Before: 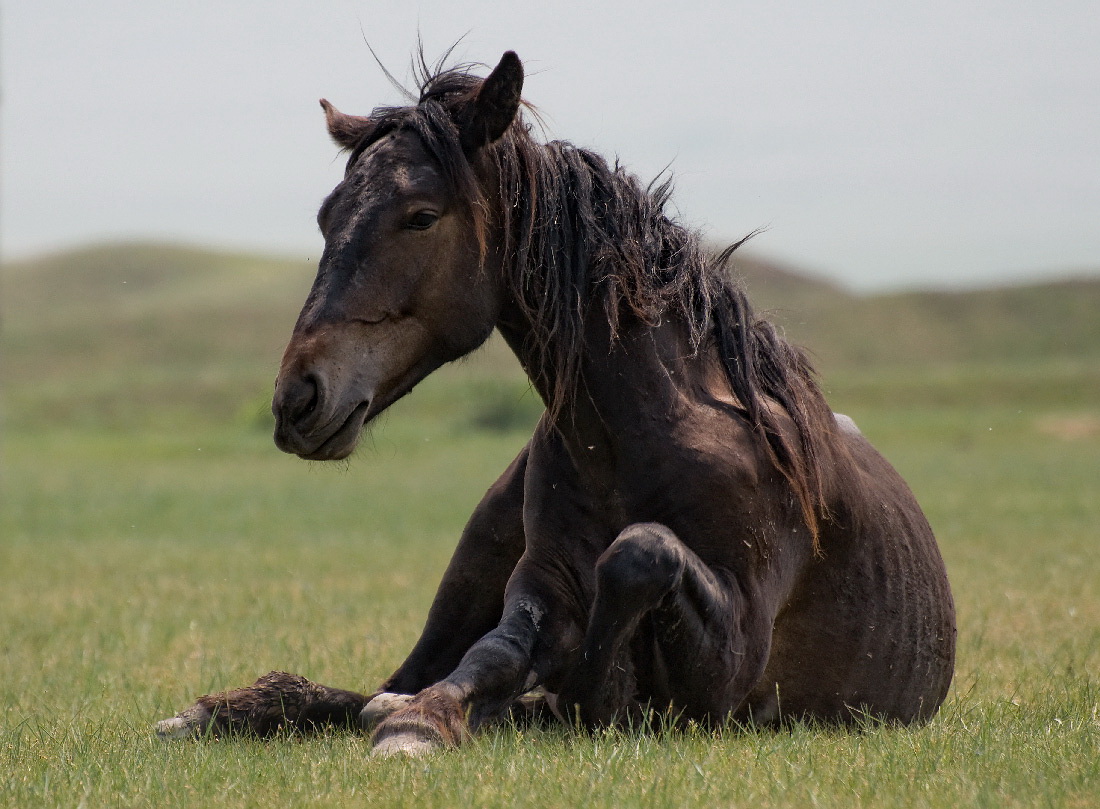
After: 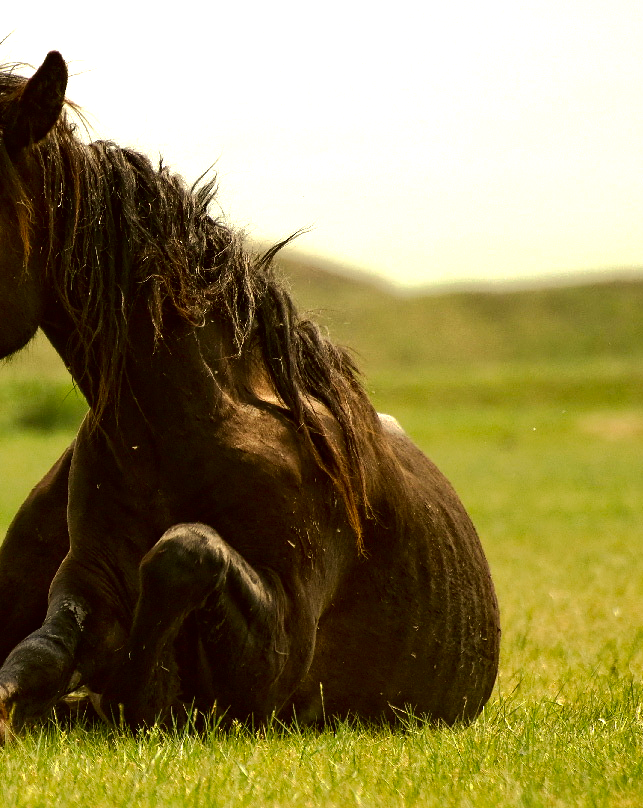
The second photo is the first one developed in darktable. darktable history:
crop: left 41.53%
color correction: highlights a* 0.133, highlights b* 28.93, shadows a* -0.319, shadows b* 21.28
exposure: black level correction 0, exposure 0.949 EV, compensate exposure bias true, compensate highlight preservation false
tone curve: curves: ch0 [(0, 0) (0.003, 0.003) (0.011, 0.011) (0.025, 0.025) (0.044, 0.044) (0.069, 0.068) (0.1, 0.098) (0.136, 0.134) (0.177, 0.175) (0.224, 0.221) (0.277, 0.273) (0.335, 0.33) (0.399, 0.393) (0.468, 0.461) (0.543, 0.534) (0.623, 0.614) (0.709, 0.69) (0.801, 0.752) (0.898, 0.835) (1, 1)], preserve colors none
contrast brightness saturation: contrast 0.134, brightness -0.222, saturation 0.149
